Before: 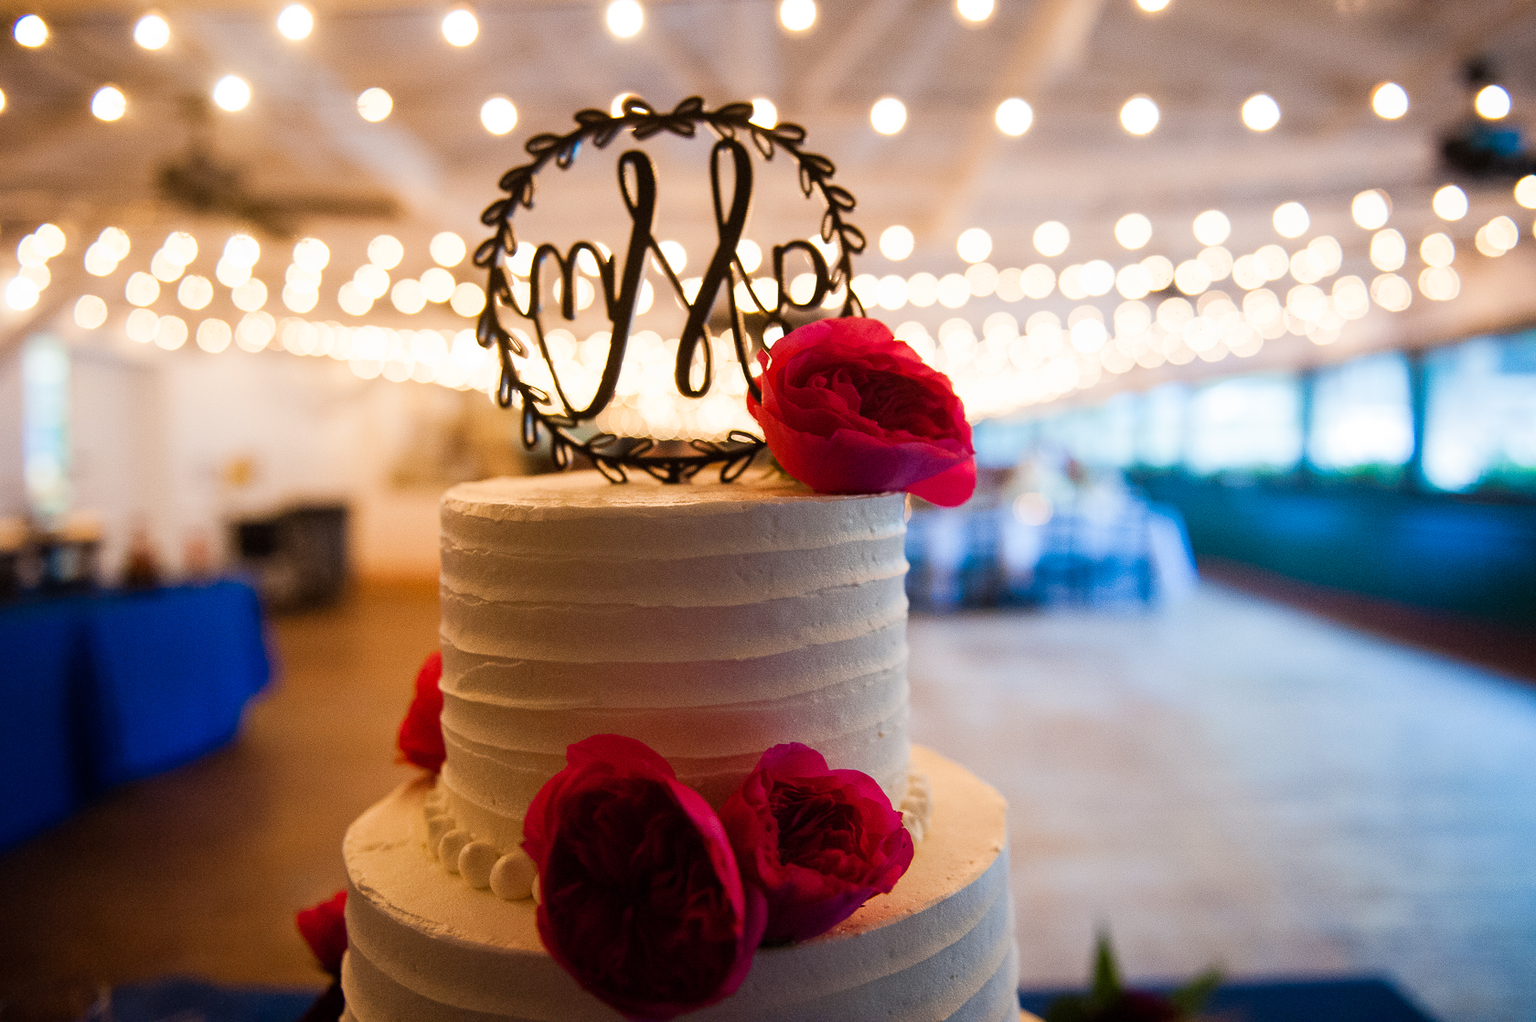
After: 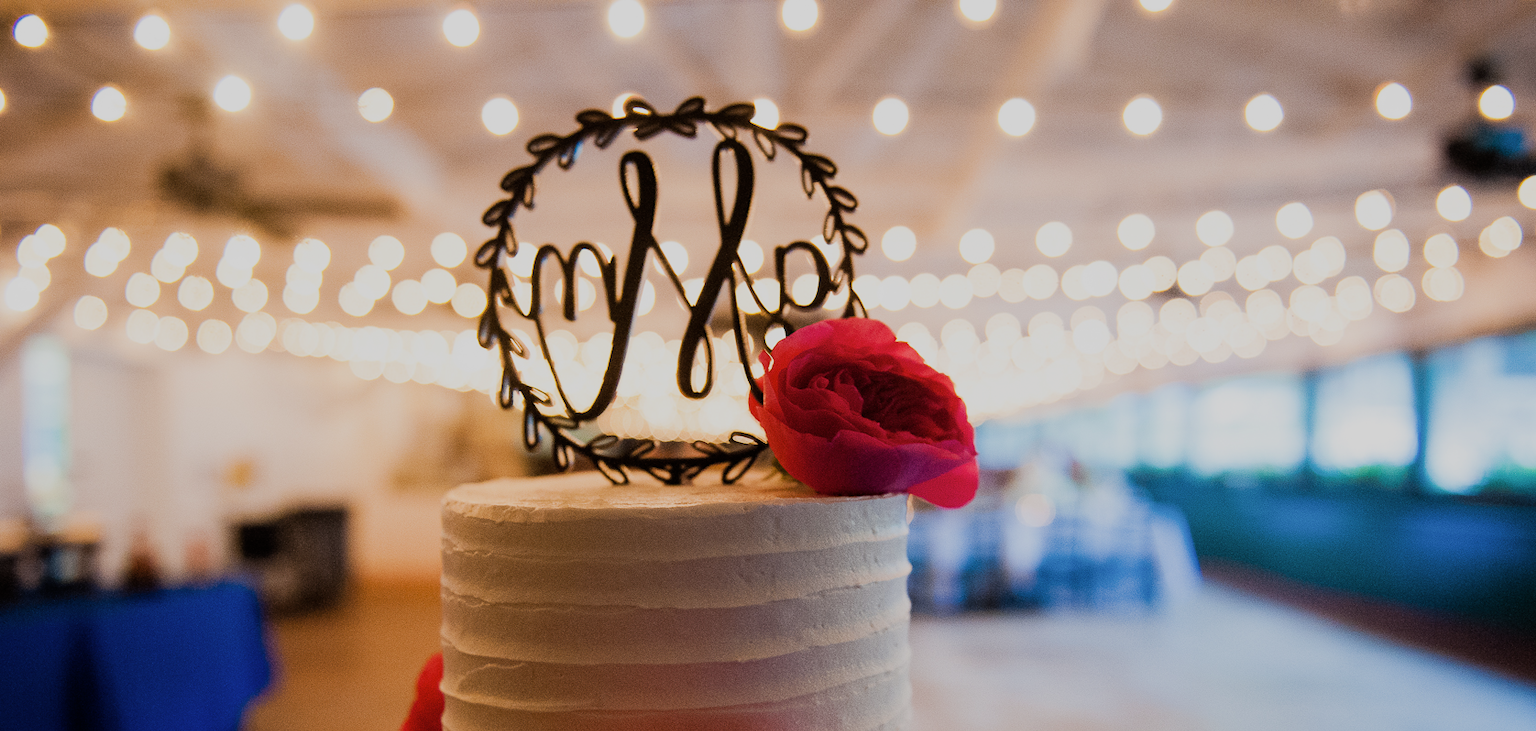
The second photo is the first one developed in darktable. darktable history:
crop: right 0.001%, bottom 28.551%
filmic rgb: black relative exposure -16 EV, white relative exposure 6.12 EV, hardness 5.22
contrast brightness saturation: saturation -0.061
